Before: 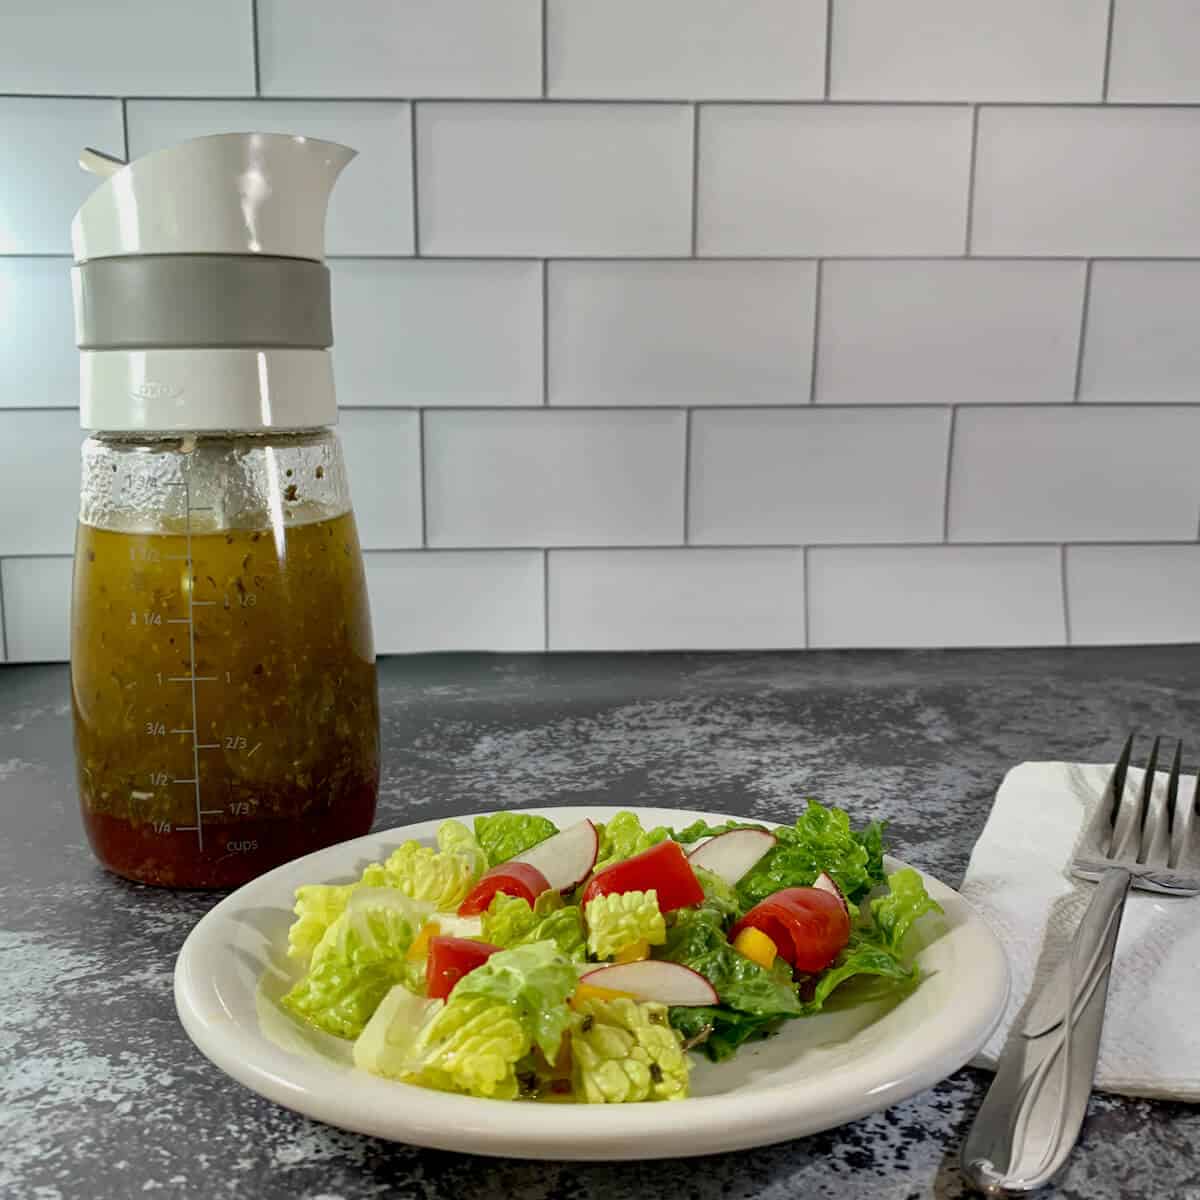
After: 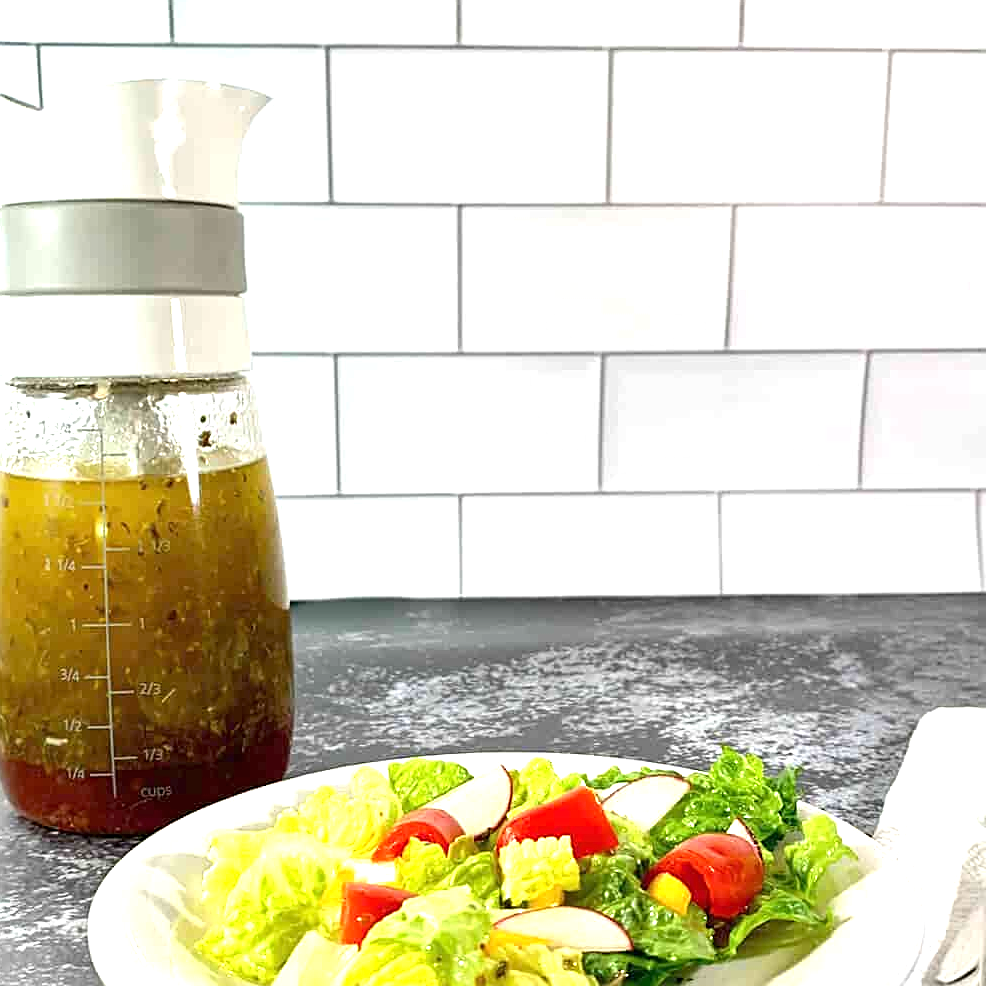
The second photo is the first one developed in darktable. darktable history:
exposure: black level correction 0, exposure 1.45 EV, compensate exposure bias true, compensate highlight preservation false
crop and rotate: left 7.196%, top 4.574%, right 10.605%, bottom 13.178%
sharpen: on, module defaults
white balance: emerald 1
